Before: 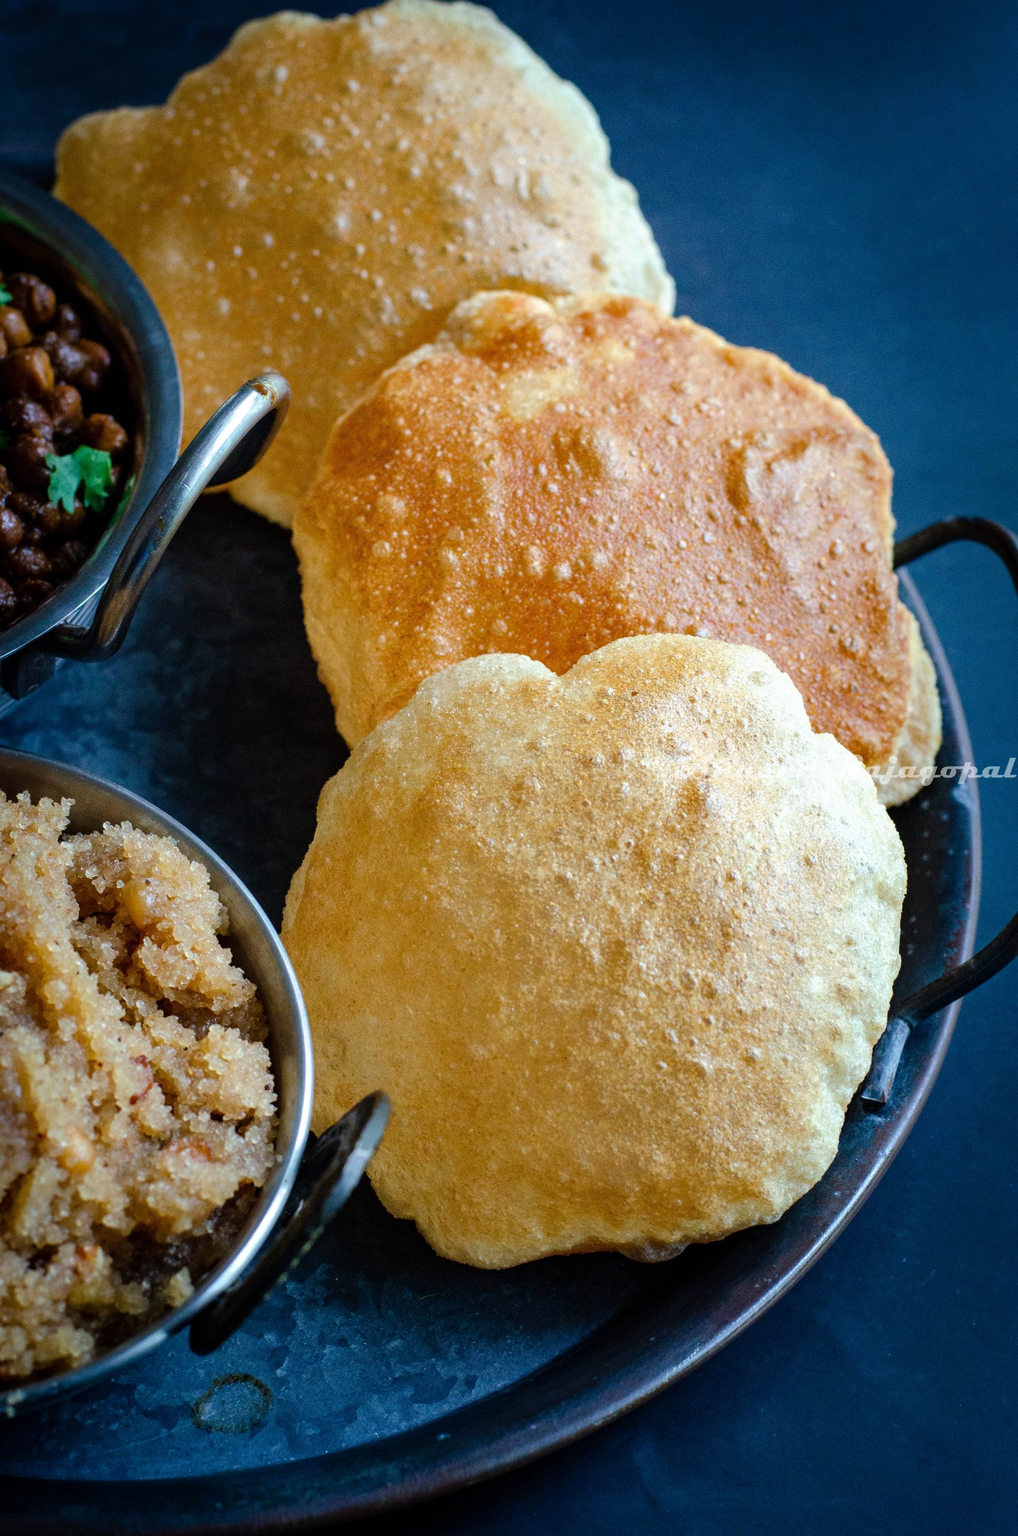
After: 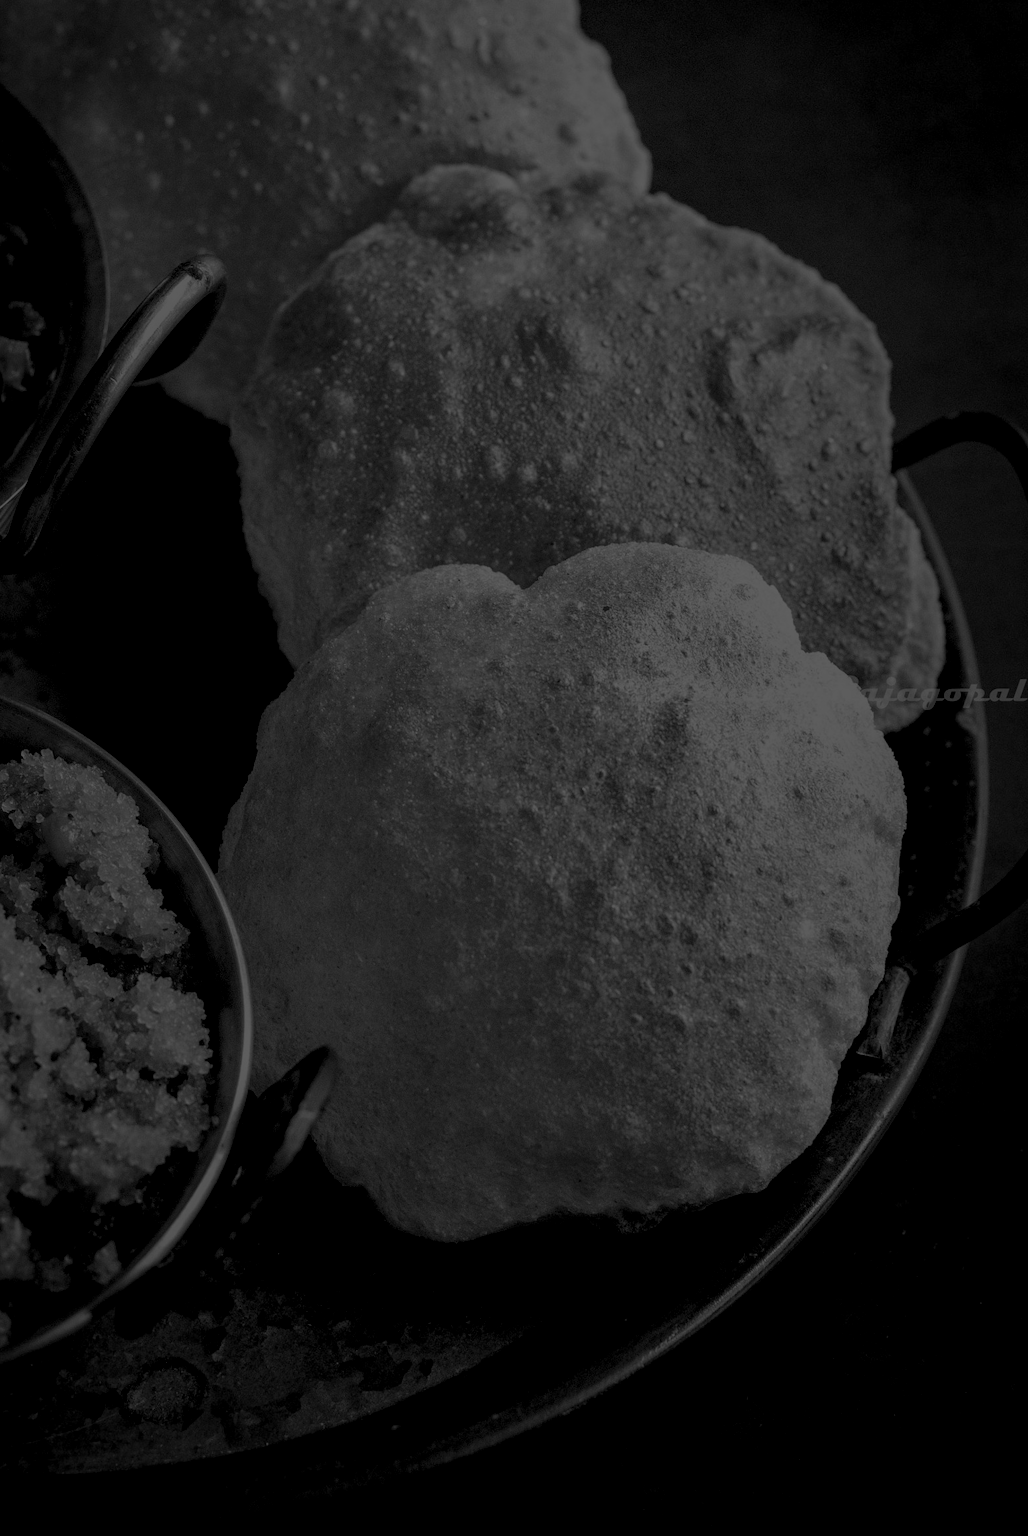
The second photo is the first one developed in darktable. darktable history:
monochrome: on, module defaults
local contrast: on, module defaults
crop and rotate: left 8.262%, top 9.226%
colorize: hue 90°, saturation 19%, lightness 1.59%, version 1
